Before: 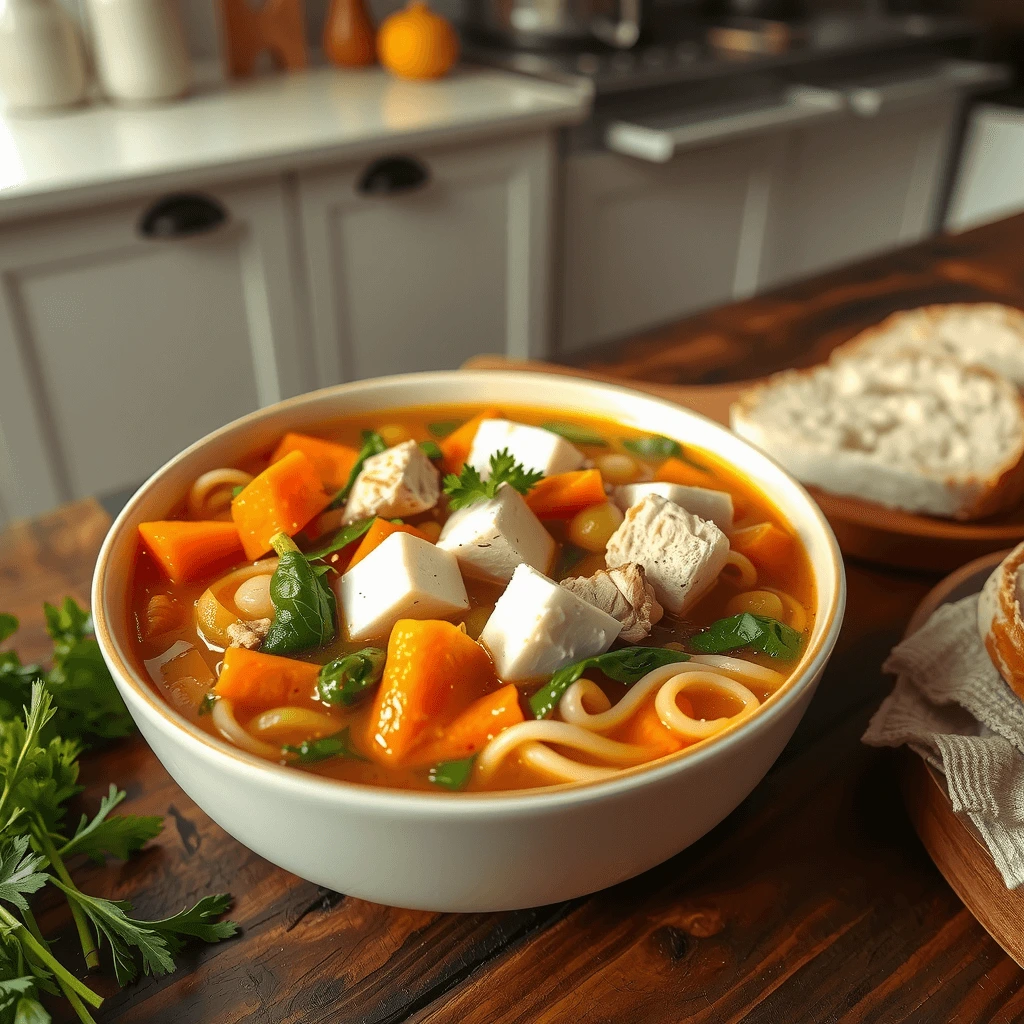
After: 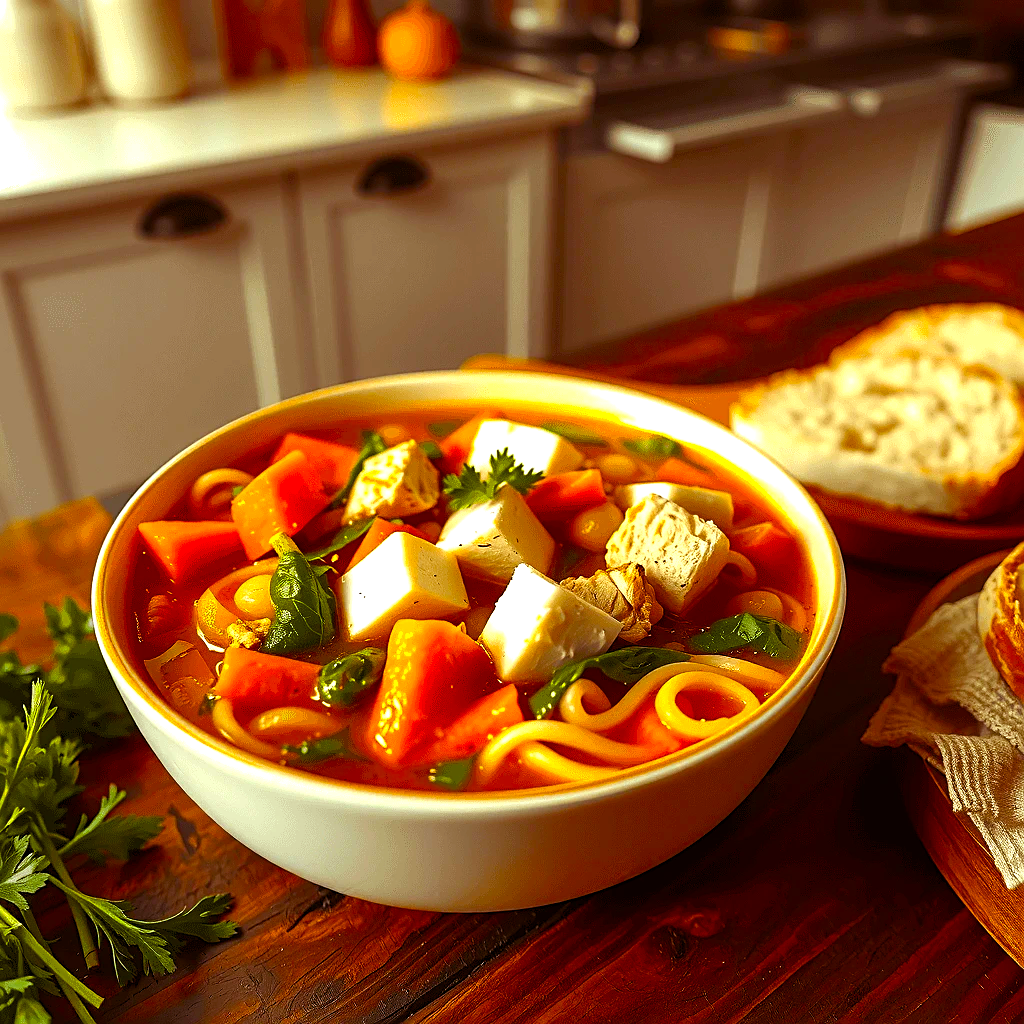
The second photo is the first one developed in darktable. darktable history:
rgb levels: mode RGB, independent channels, levels [[0, 0.474, 1], [0, 0.5, 1], [0, 0.5, 1]]
color balance rgb: linear chroma grading › global chroma 9%, perceptual saturation grading › global saturation 36%, perceptual saturation grading › shadows 35%, perceptual brilliance grading › global brilliance 15%, perceptual brilliance grading › shadows -35%, global vibrance 15%
exposure: black level correction 0.001, exposure 0.014 EV, compensate highlight preservation false
color correction: saturation 1.32
sharpen: on, module defaults
